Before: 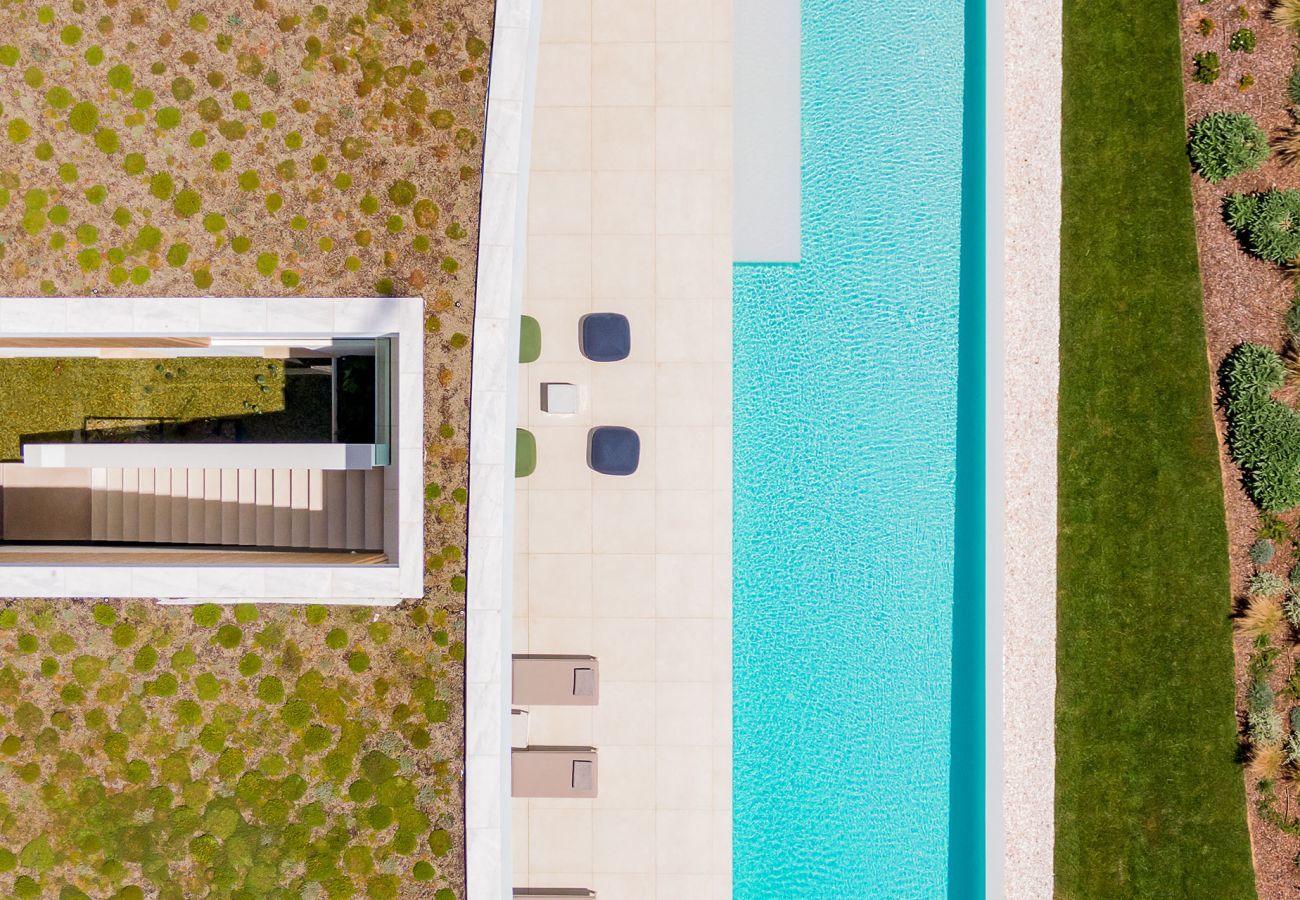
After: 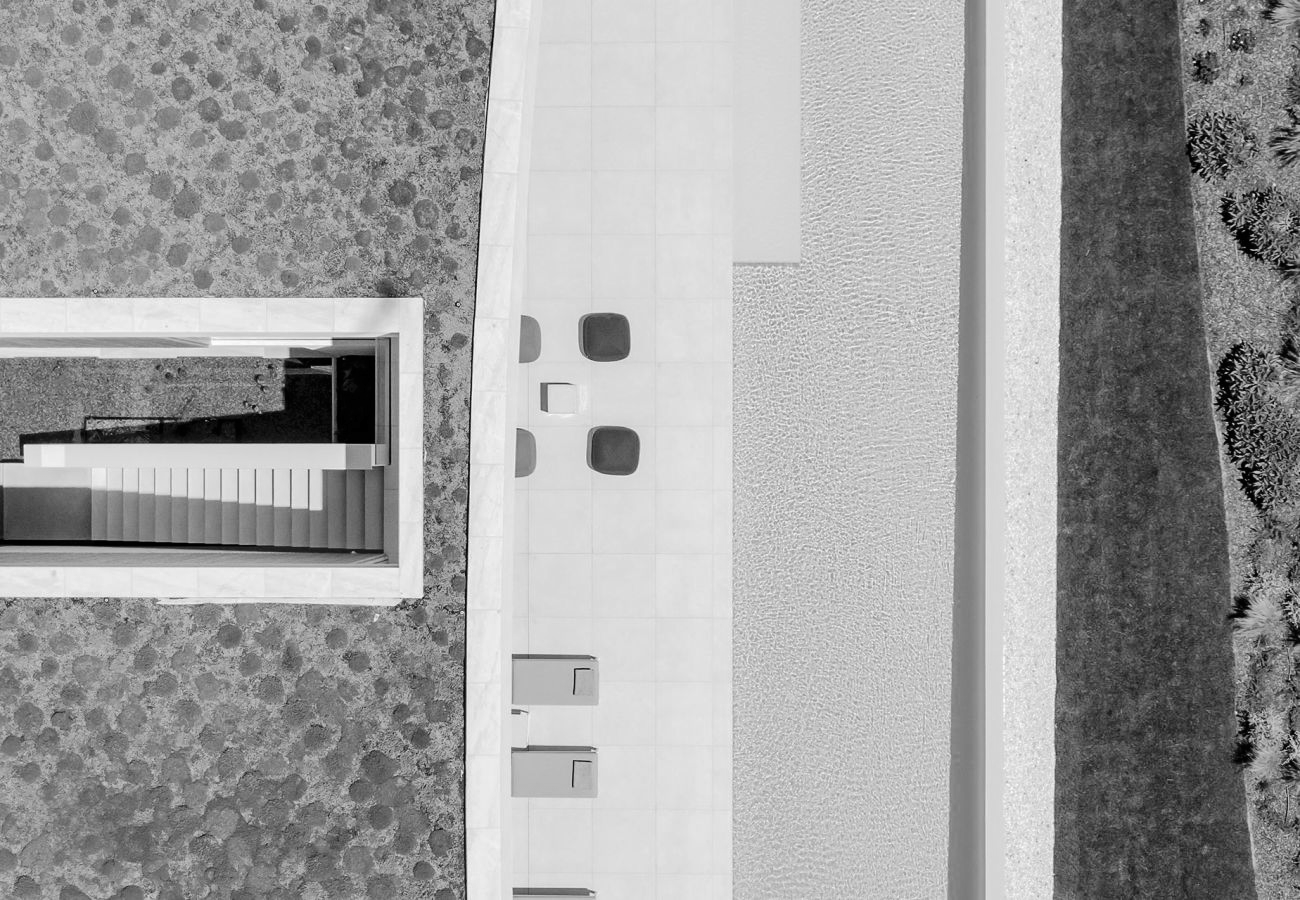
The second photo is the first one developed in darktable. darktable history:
monochrome: on, module defaults
tone curve: curves: ch0 [(0, 0) (0.003, 0.005) (0.011, 0.006) (0.025, 0.013) (0.044, 0.027) (0.069, 0.042) (0.1, 0.06) (0.136, 0.085) (0.177, 0.118) (0.224, 0.171) (0.277, 0.239) (0.335, 0.314) (0.399, 0.394) (0.468, 0.473) (0.543, 0.552) (0.623, 0.64) (0.709, 0.718) (0.801, 0.801) (0.898, 0.882) (1, 1)], preserve colors none
